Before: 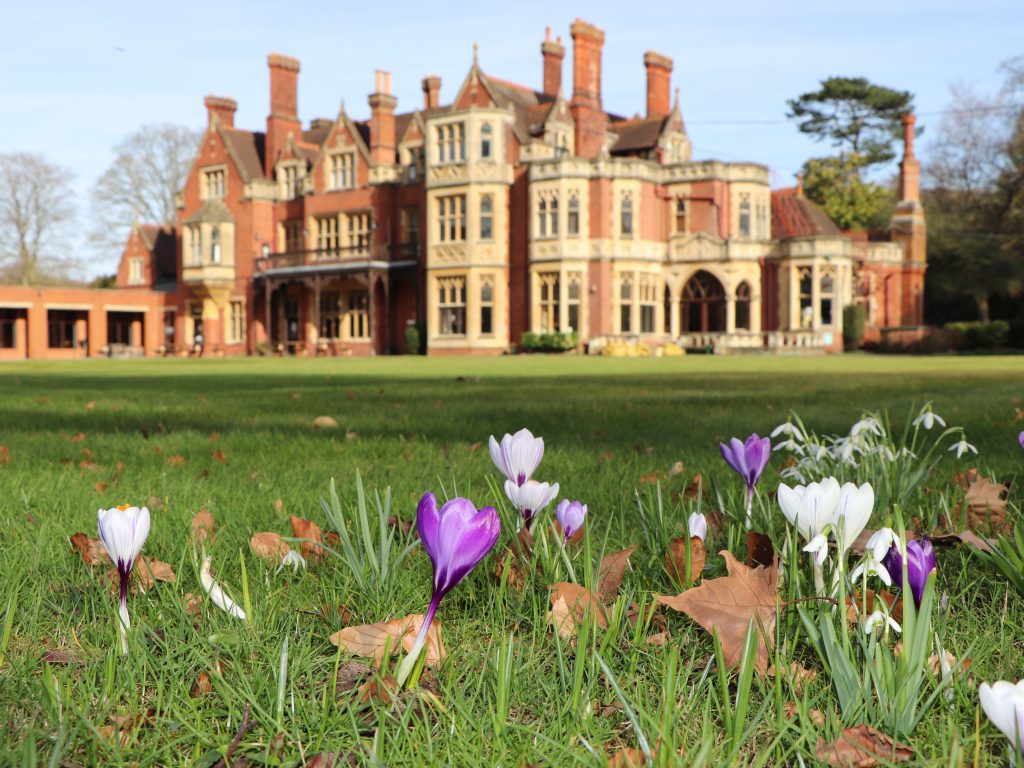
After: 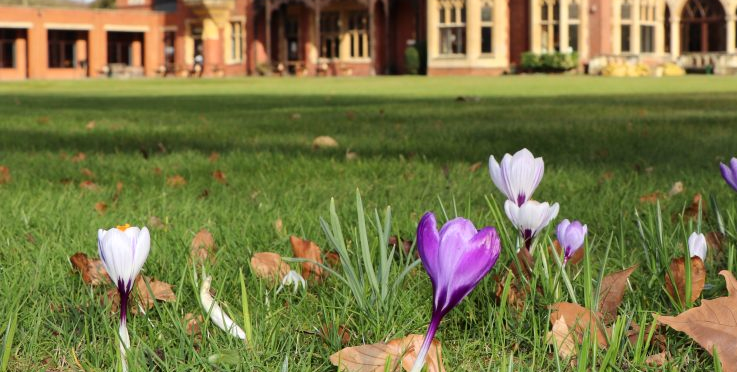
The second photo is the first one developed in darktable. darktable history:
crop: top 36.498%, right 27.964%, bottom 14.995%
local contrast: mode bilateral grid, contrast 20, coarseness 50, detail 120%, midtone range 0.2
